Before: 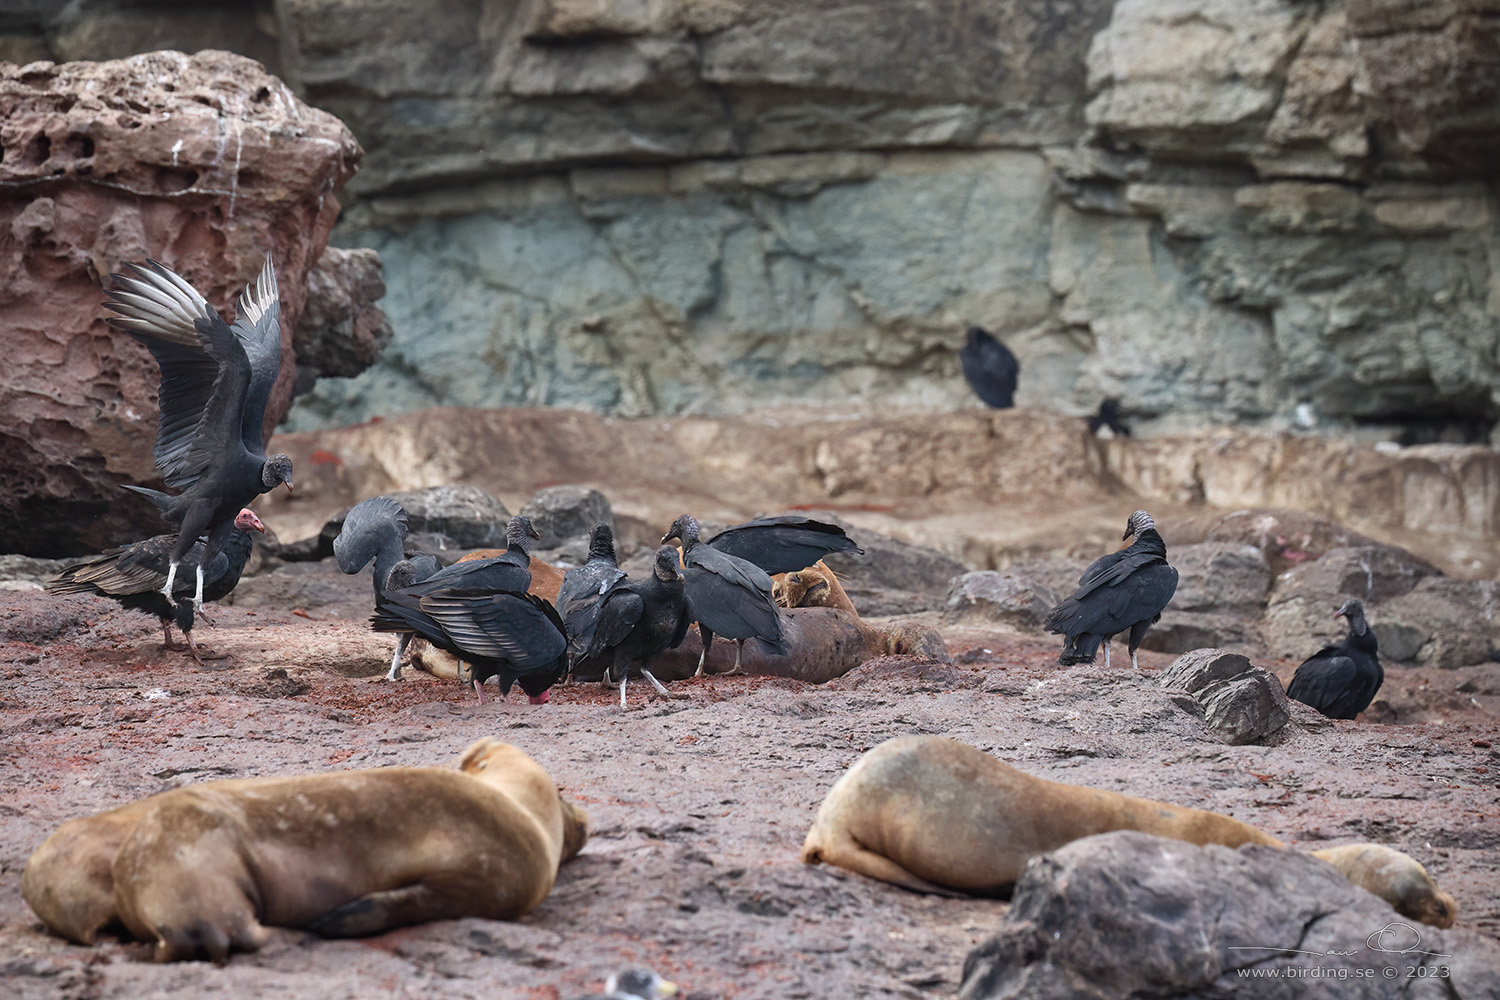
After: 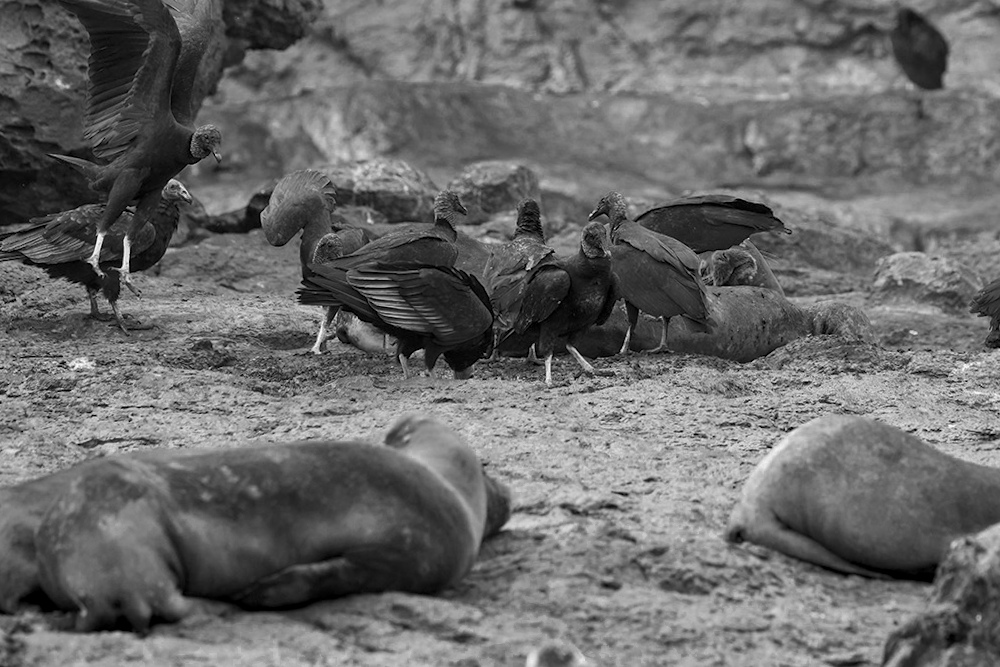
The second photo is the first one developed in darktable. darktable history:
local contrast: highlights 100%, shadows 100%, detail 120%, midtone range 0.2
color zones: curves: ch0 [(0.002, 0.429) (0.121, 0.212) (0.198, 0.113) (0.276, 0.344) (0.331, 0.541) (0.41, 0.56) (0.482, 0.289) (0.619, 0.227) (0.721, 0.18) (0.821, 0.435) (0.928, 0.555) (1, 0.587)]; ch1 [(0, 0) (0.143, 0) (0.286, 0) (0.429, 0) (0.571, 0) (0.714, 0) (0.857, 0)]
exposure: black level correction 0.002, exposure -0.1 EV, compensate highlight preservation false
crop and rotate: angle -0.82°, left 3.85%, top 31.828%, right 27.992%
